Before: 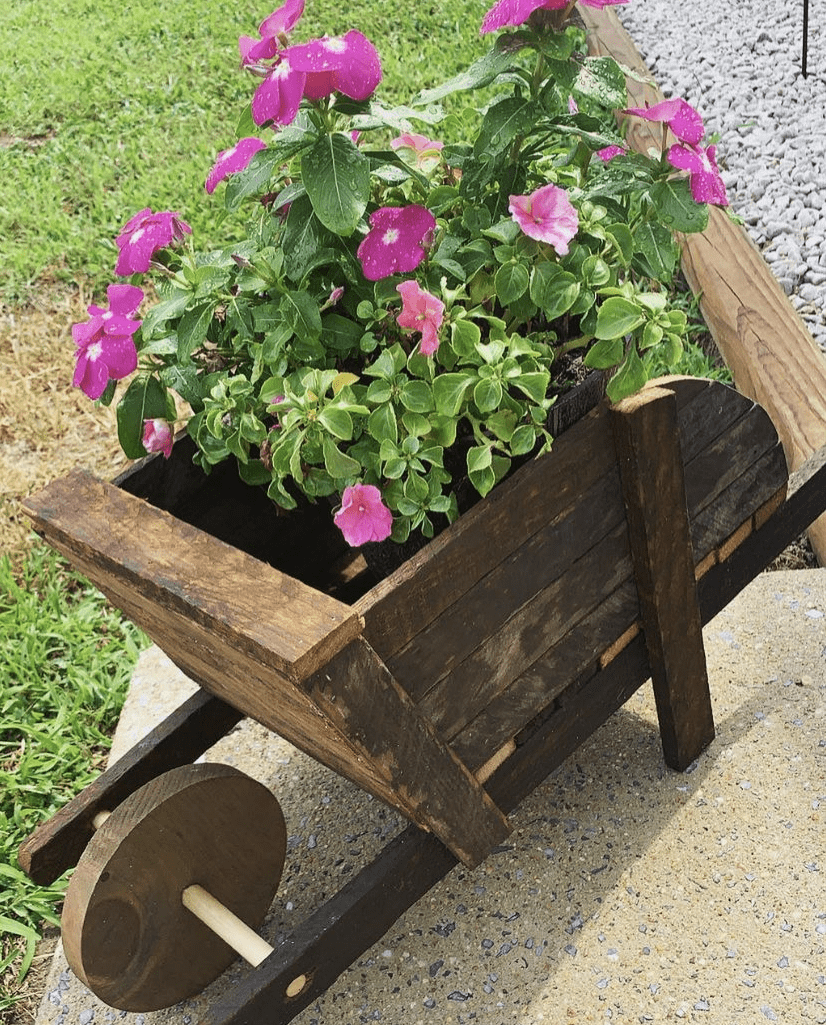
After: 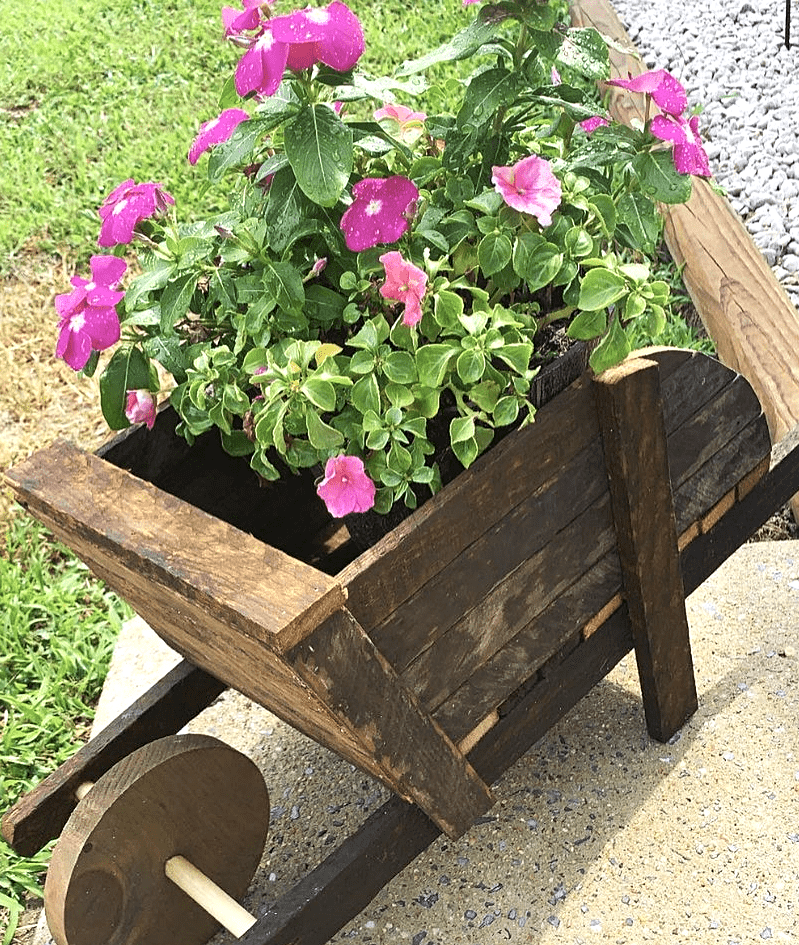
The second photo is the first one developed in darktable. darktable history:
crop: left 2.088%, top 2.897%, right 1.13%, bottom 4.886%
exposure: black level correction 0.001, exposure 0.499 EV, compensate highlight preservation false
sharpen: amount 0.211
